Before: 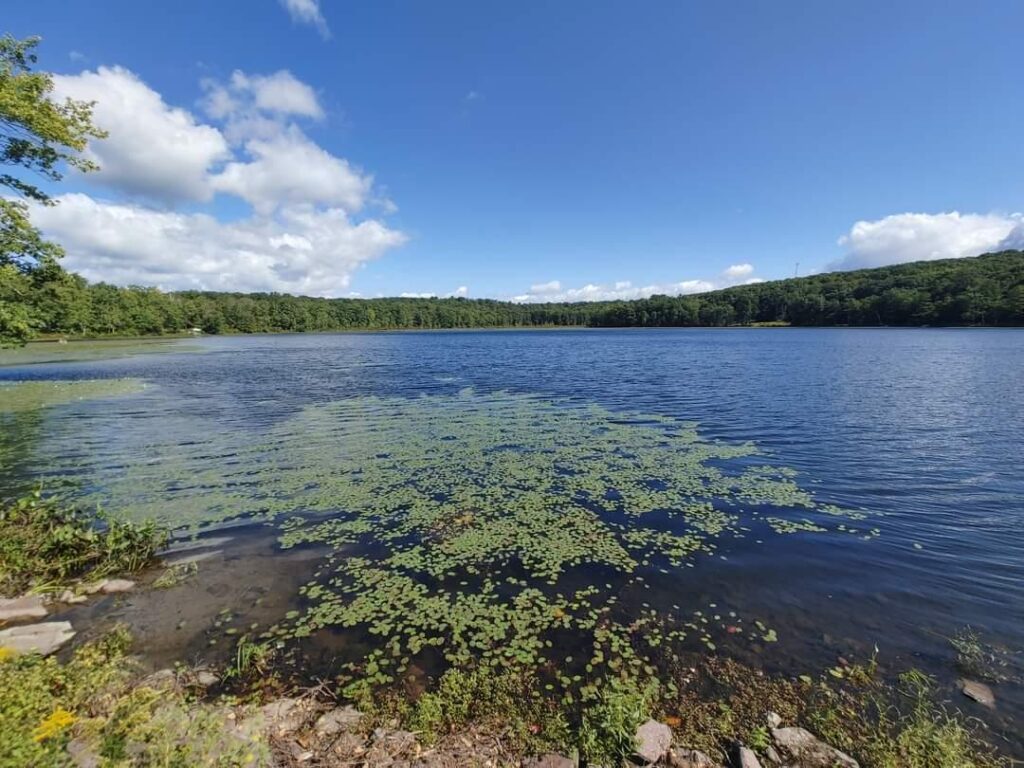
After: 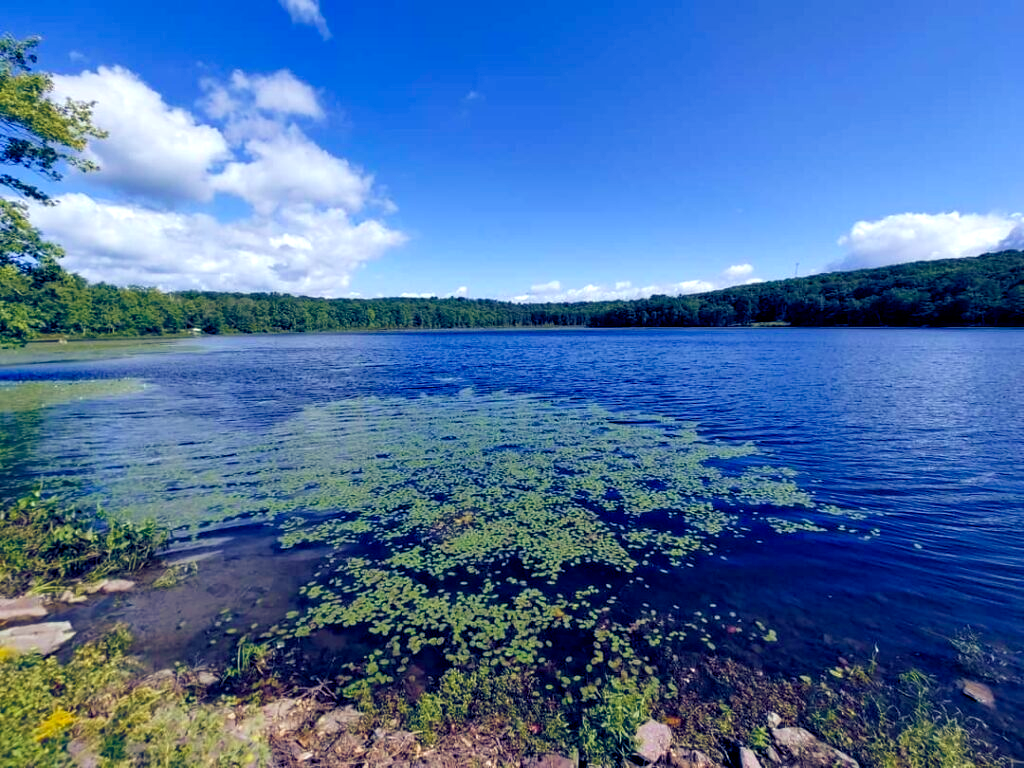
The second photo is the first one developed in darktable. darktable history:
color balance rgb: shadows lift › luminance -41.13%, shadows lift › chroma 14.13%, shadows lift › hue 260°, power › luminance -3.76%, power › chroma 0.56%, power › hue 40.37°, highlights gain › luminance 16.81%, highlights gain › chroma 2.94%, highlights gain › hue 260°, global offset › luminance -0.29%, global offset › chroma 0.31%, global offset › hue 260°, perceptual saturation grading › global saturation 20%, perceptual saturation grading › highlights -13.92%, perceptual saturation grading › shadows 50%
velvia: on, module defaults
